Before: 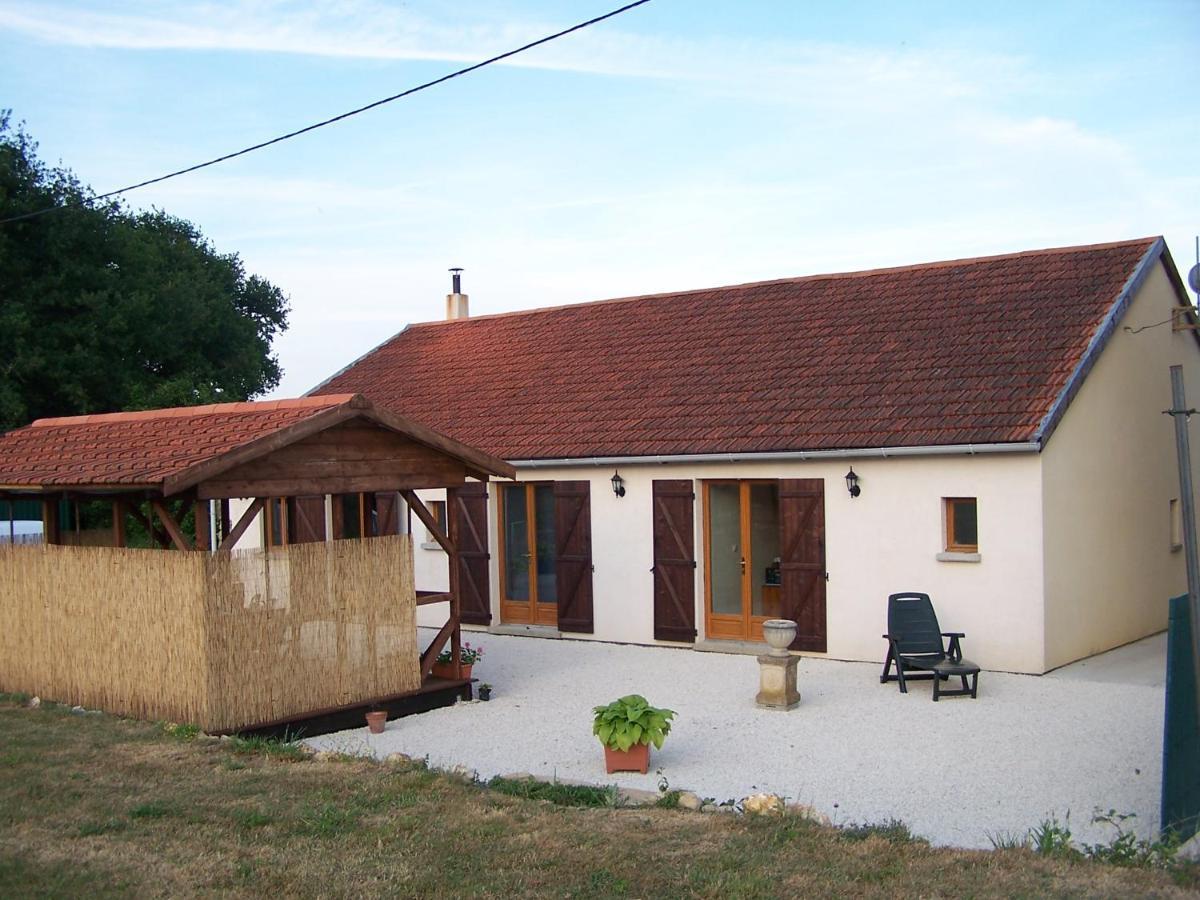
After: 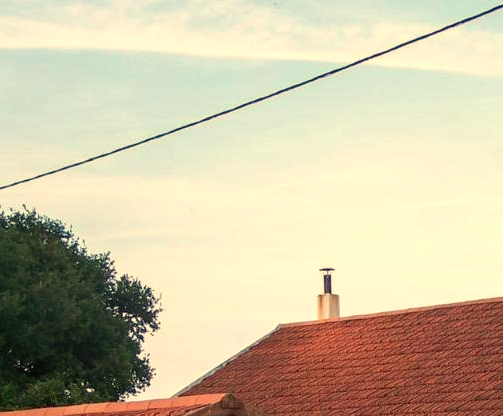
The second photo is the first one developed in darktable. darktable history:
local contrast: on, module defaults
white balance: red 1.138, green 0.996, blue 0.812
crop and rotate: left 10.817%, top 0.062%, right 47.194%, bottom 53.626%
